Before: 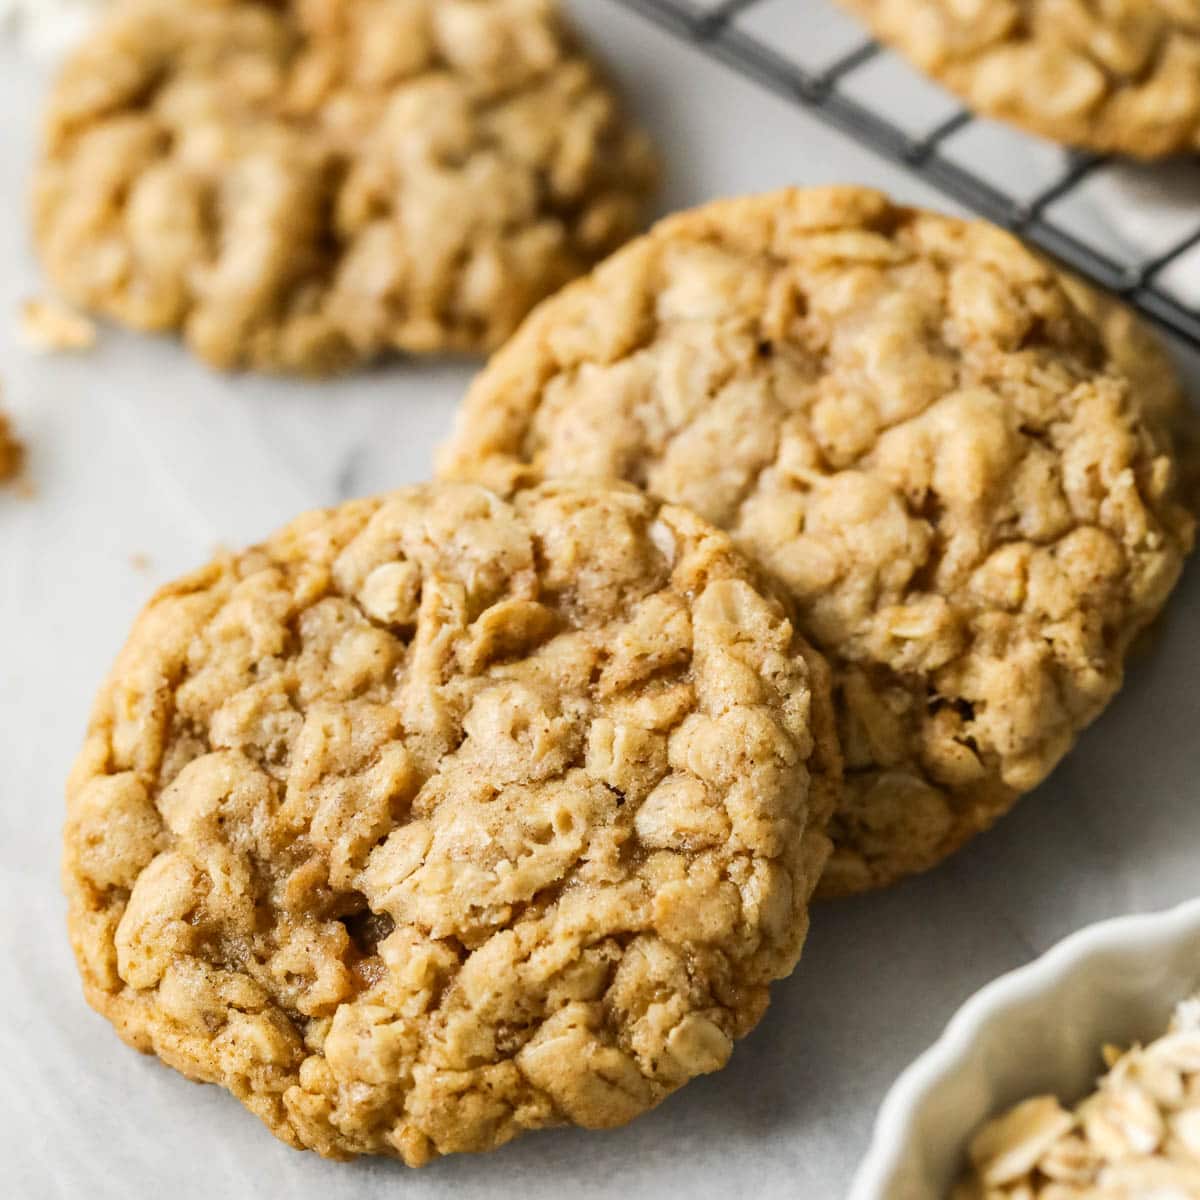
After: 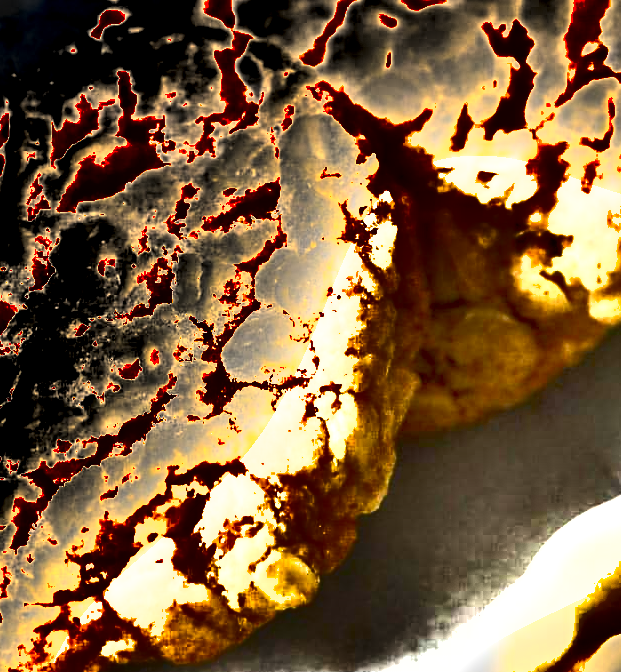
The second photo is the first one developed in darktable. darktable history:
crop: left 34.479%, top 38.822%, right 13.718%, bottom 5.172%
exposure: black level correction 0.005, exposure 2.084 EV, compensate highlight preservation false
shadows and highlights: shadows 20.91, highlights -82.73, soften with gaussian
